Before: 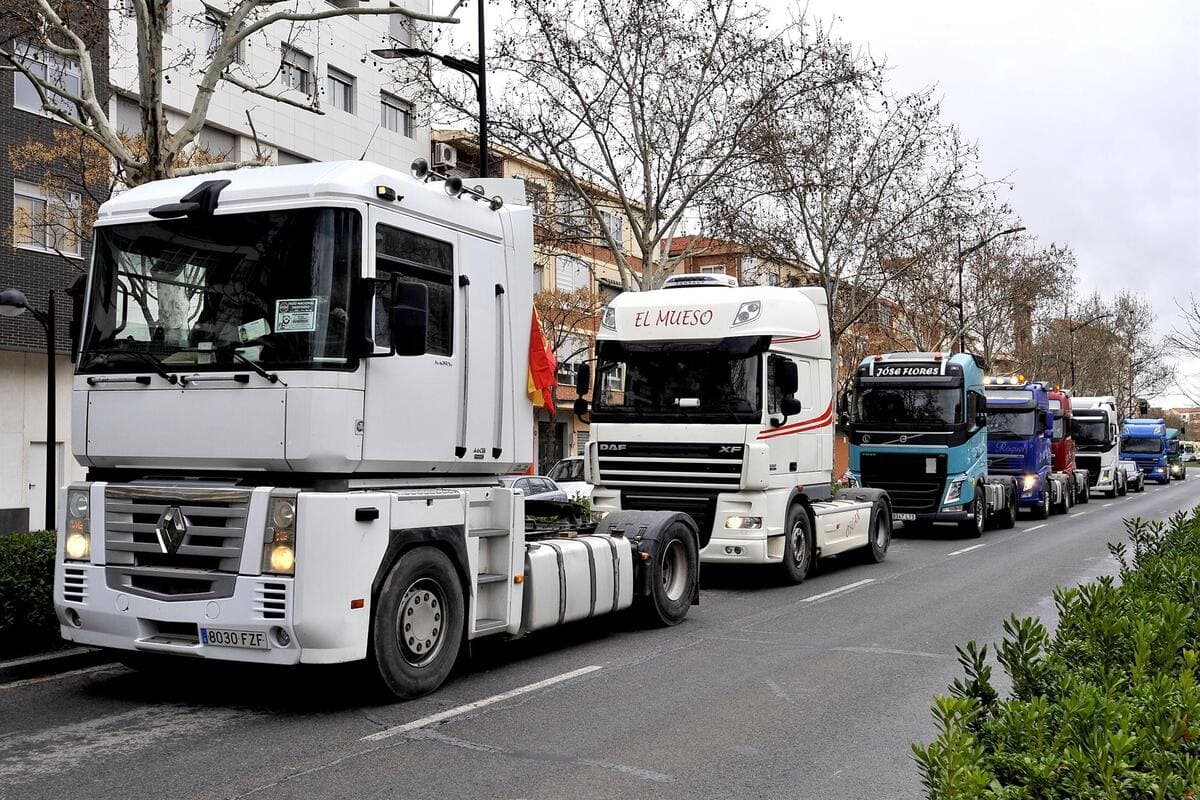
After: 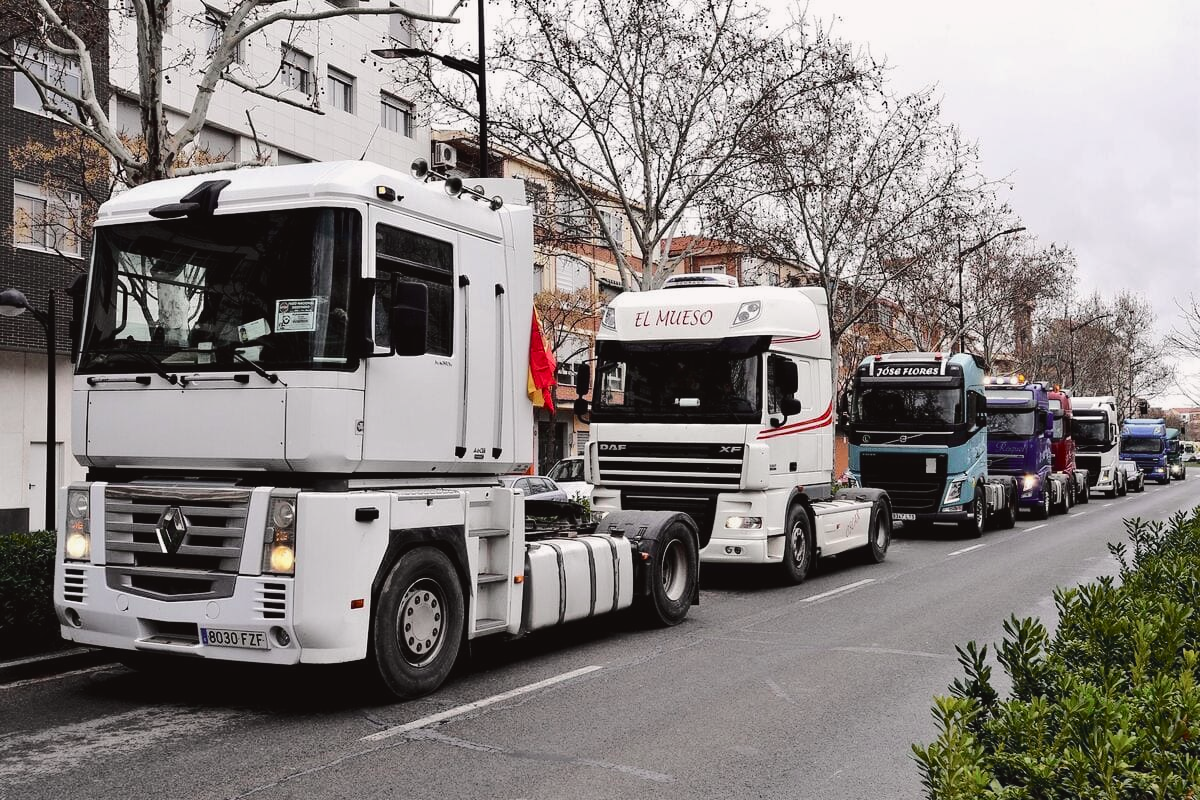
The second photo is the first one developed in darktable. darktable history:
tone curve: curves: ch0 [(0, 0.032) (0.094, 0.08) (0.265, 0.208) (0.41, 0.417) (0.485, 0.524) (0.638, 0.673) (0.845, 0.828) (0.994, 0.964)]; ch1 [(0, 0) (0.161, 0.092) (0.37, 0.302) (0.437, 0.456) (0.469, 0.482) (0.498, 0.504) (0.576, 0.583) (0.644, 0.638) (0.725, 0.765) (1, 1)]; ch2 [(0, 0) (0.352, 0.403) (0.45, 0.469) (0.502, 0.504) (0.54, 0.521) (0.589, 0.576) (1, 1)], color space Lab, independent channels, preserve colors none
